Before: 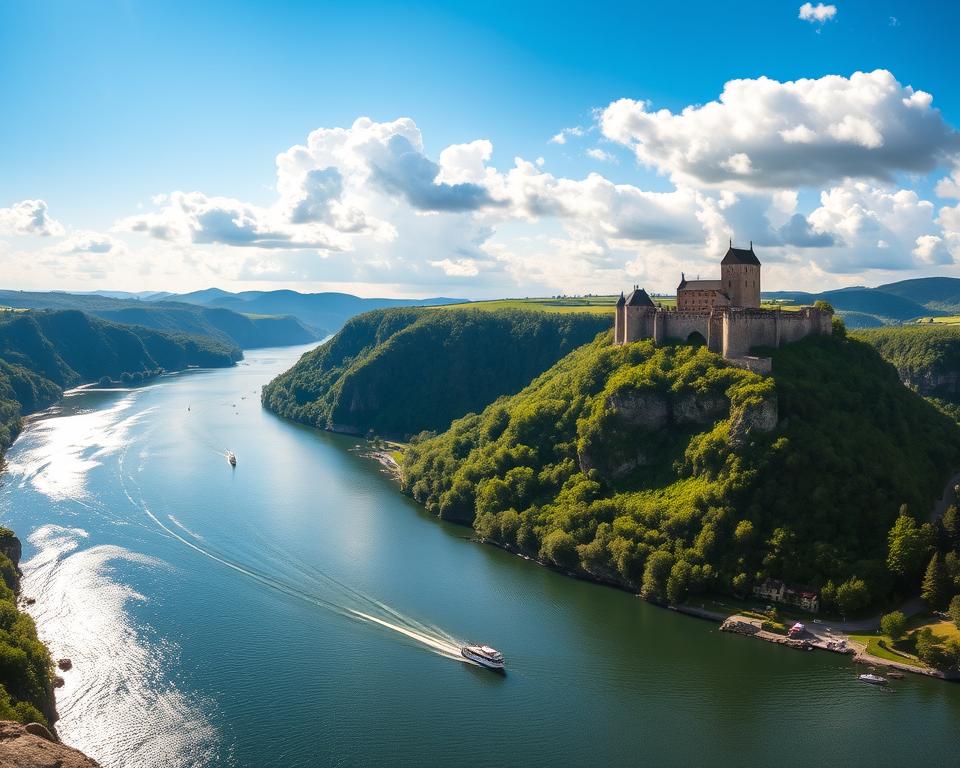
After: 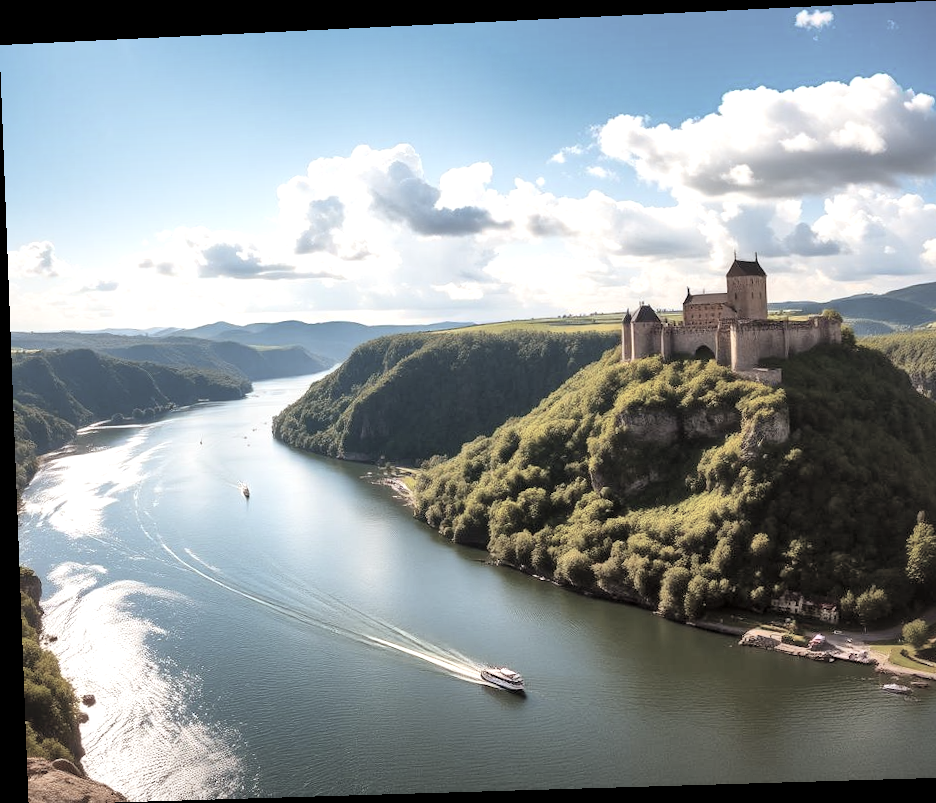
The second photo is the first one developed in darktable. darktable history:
rgb levels: mode RGB, independent channels, levels [[0, 0.5, 1], [0, 0.521, 1], [0, 0.536, 1]]
local contrast: mode bilateral grid, contrast 100, coarseness 100, detail 165%, midtone range 0.2
rotate and perspective: rotation -2.22°, lens shift (horizontal) -0.022, automatic cropping off
contrast brightness saturation: contrast 0.1, brightness 0.3, saturation 0.14
color correction: saturation 0.5
crop and rotate: right 5.167%
